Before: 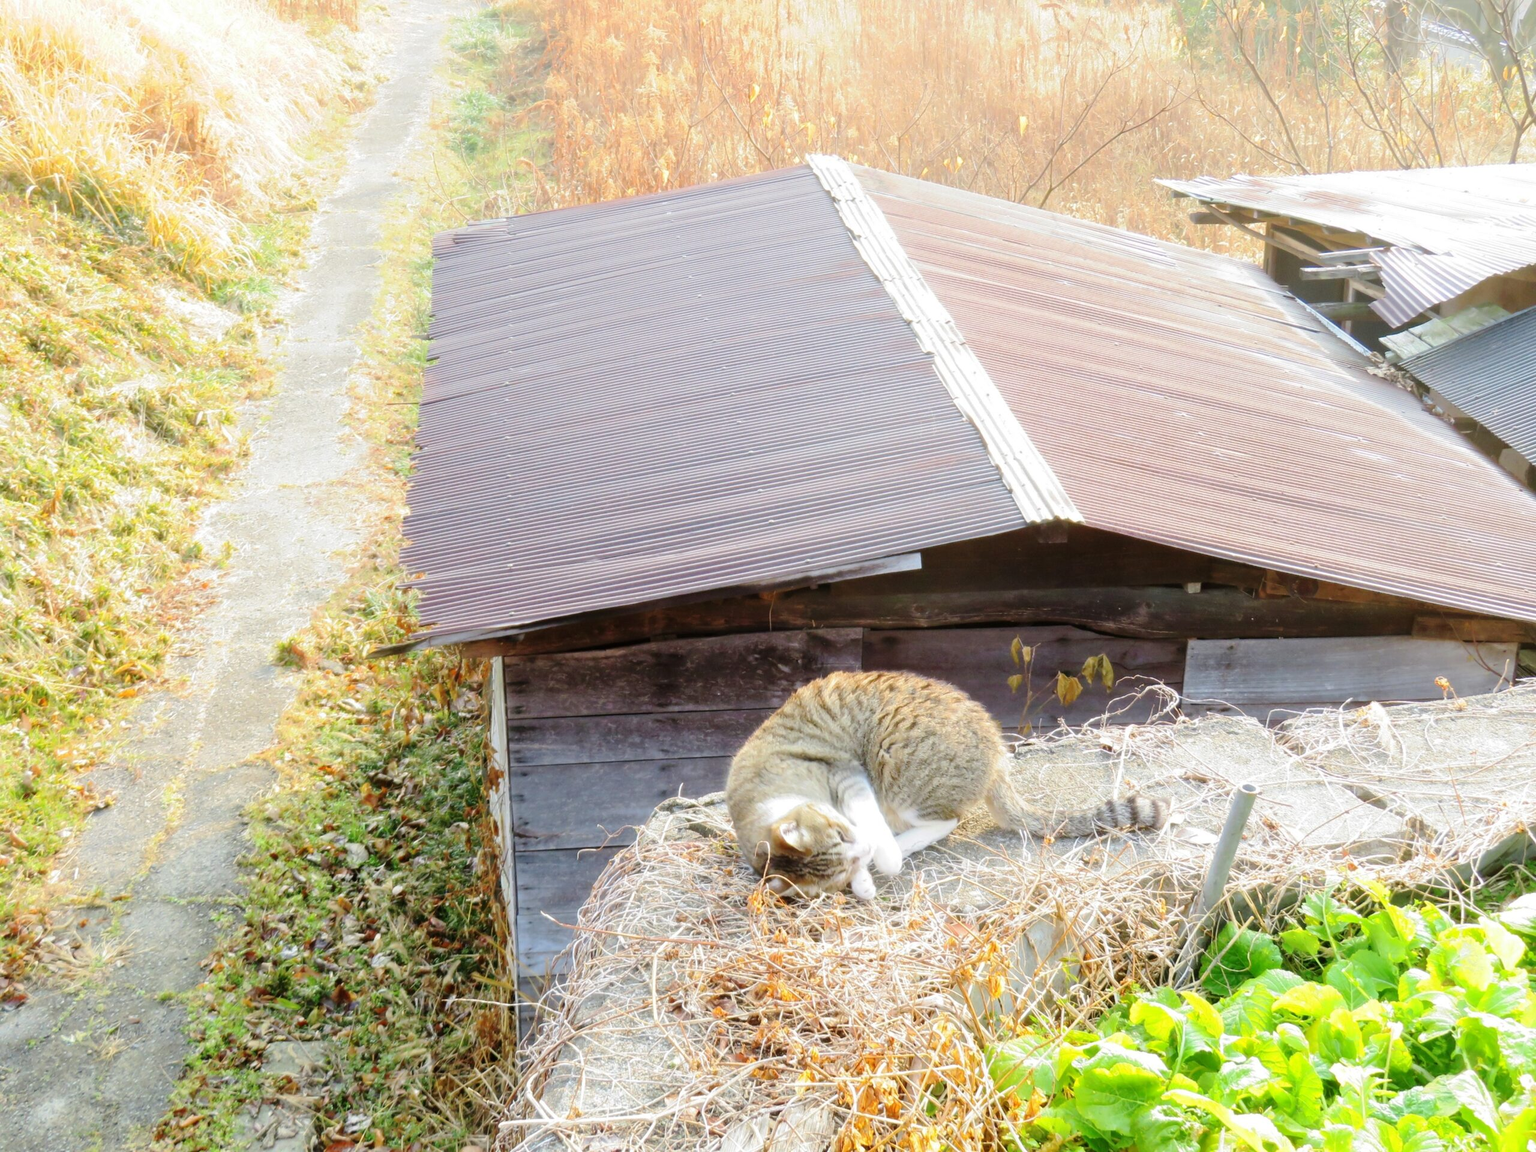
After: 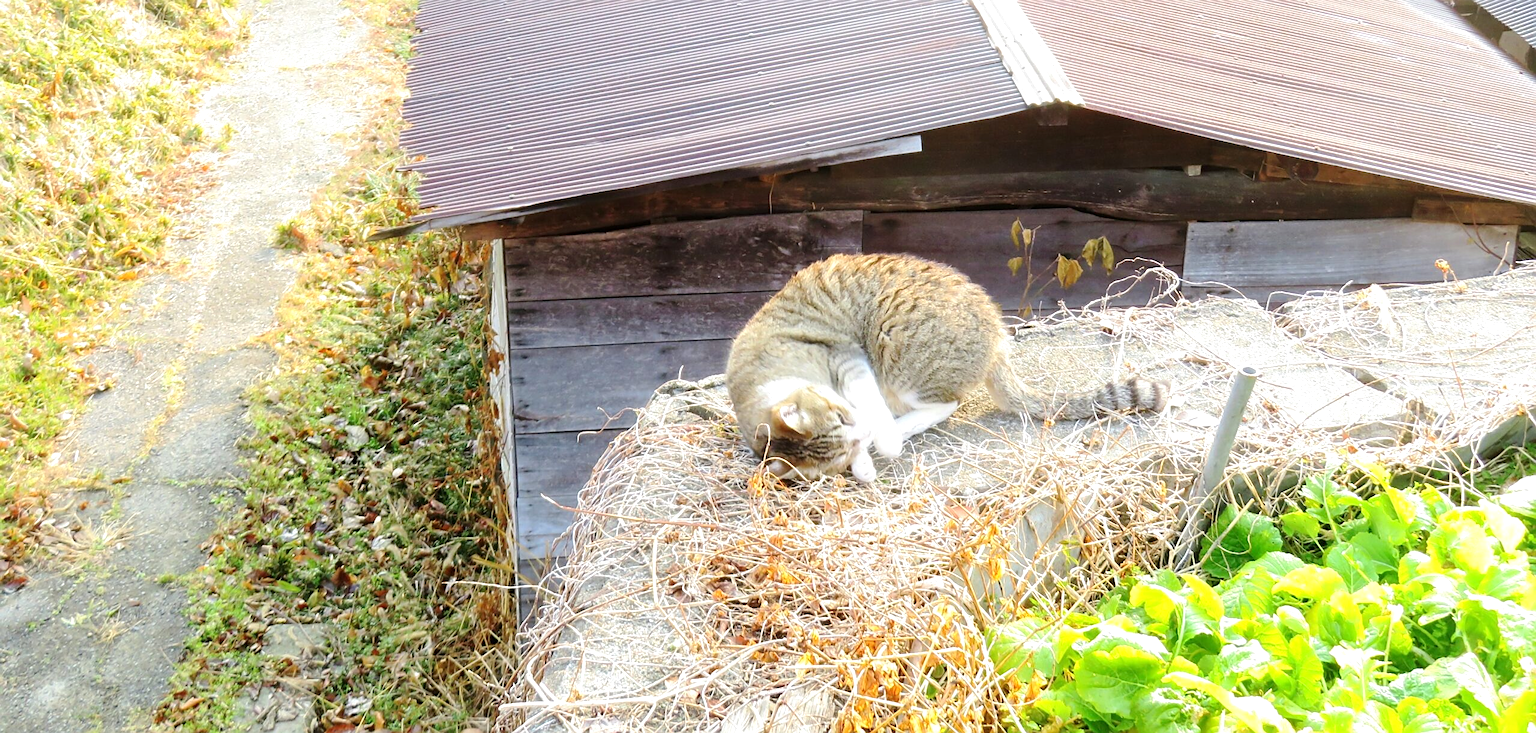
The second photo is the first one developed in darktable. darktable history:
tone equalizer: edges refinement/feathering 500, mask exposure compensation -1.57 EV, preserve details no
crop and rotate: top 36.279%
sharpen: on, module defaults
exposure: exposure 0.255 EV, compensate exposure bias true, compensate highlight preservation false
